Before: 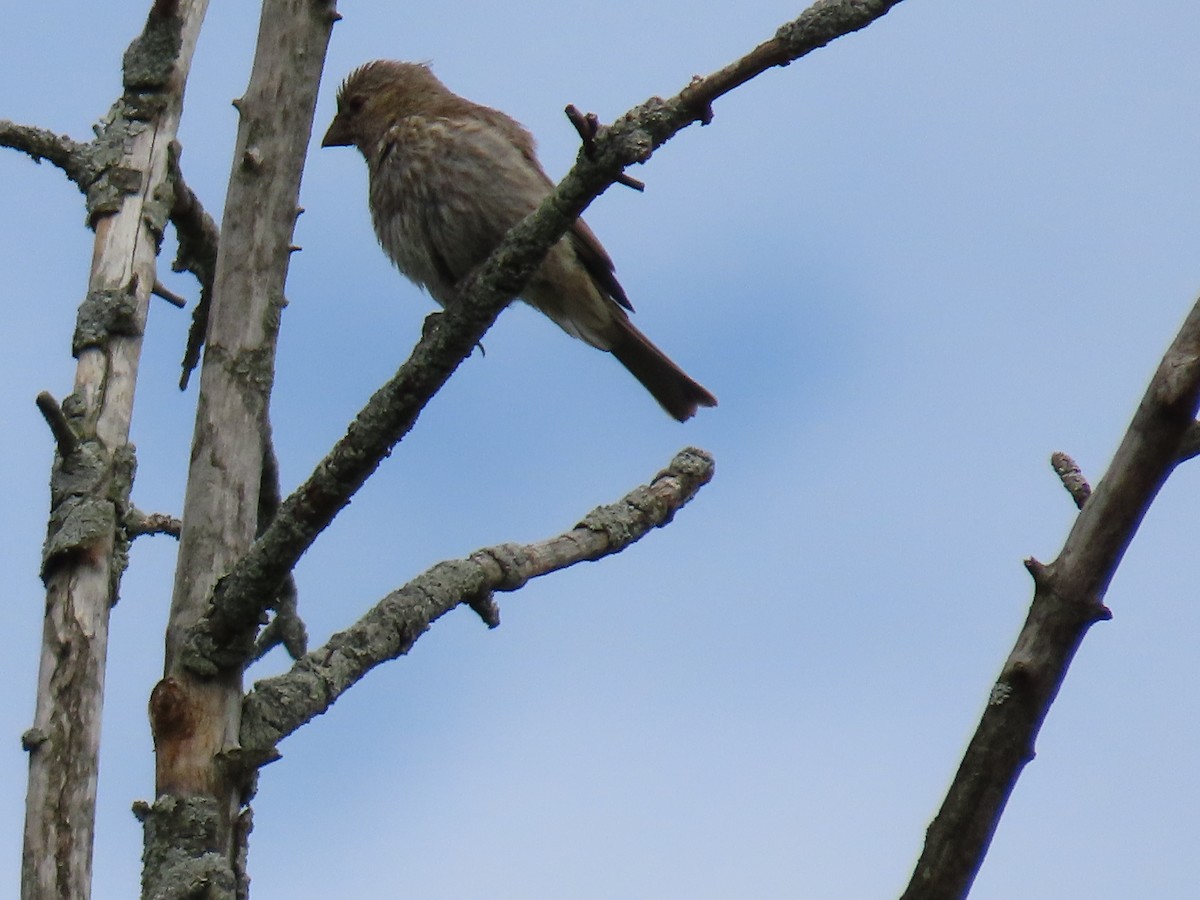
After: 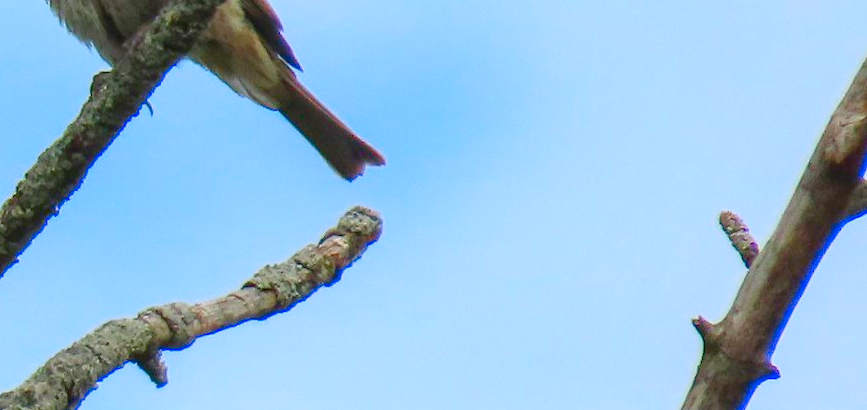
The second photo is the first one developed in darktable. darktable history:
exposure: black level correction 0, exposure 0.2 EV, compensate exposure bias true, compensate highlight preservation false
levels: levels [0, 0.397, 0.955]
crop and rotate: left 27.737%, top 26.862%, bottom 27.482%
contrast brightness saturation: brightness -0.023, saturation 0.355
local contrast: on, module defaults
